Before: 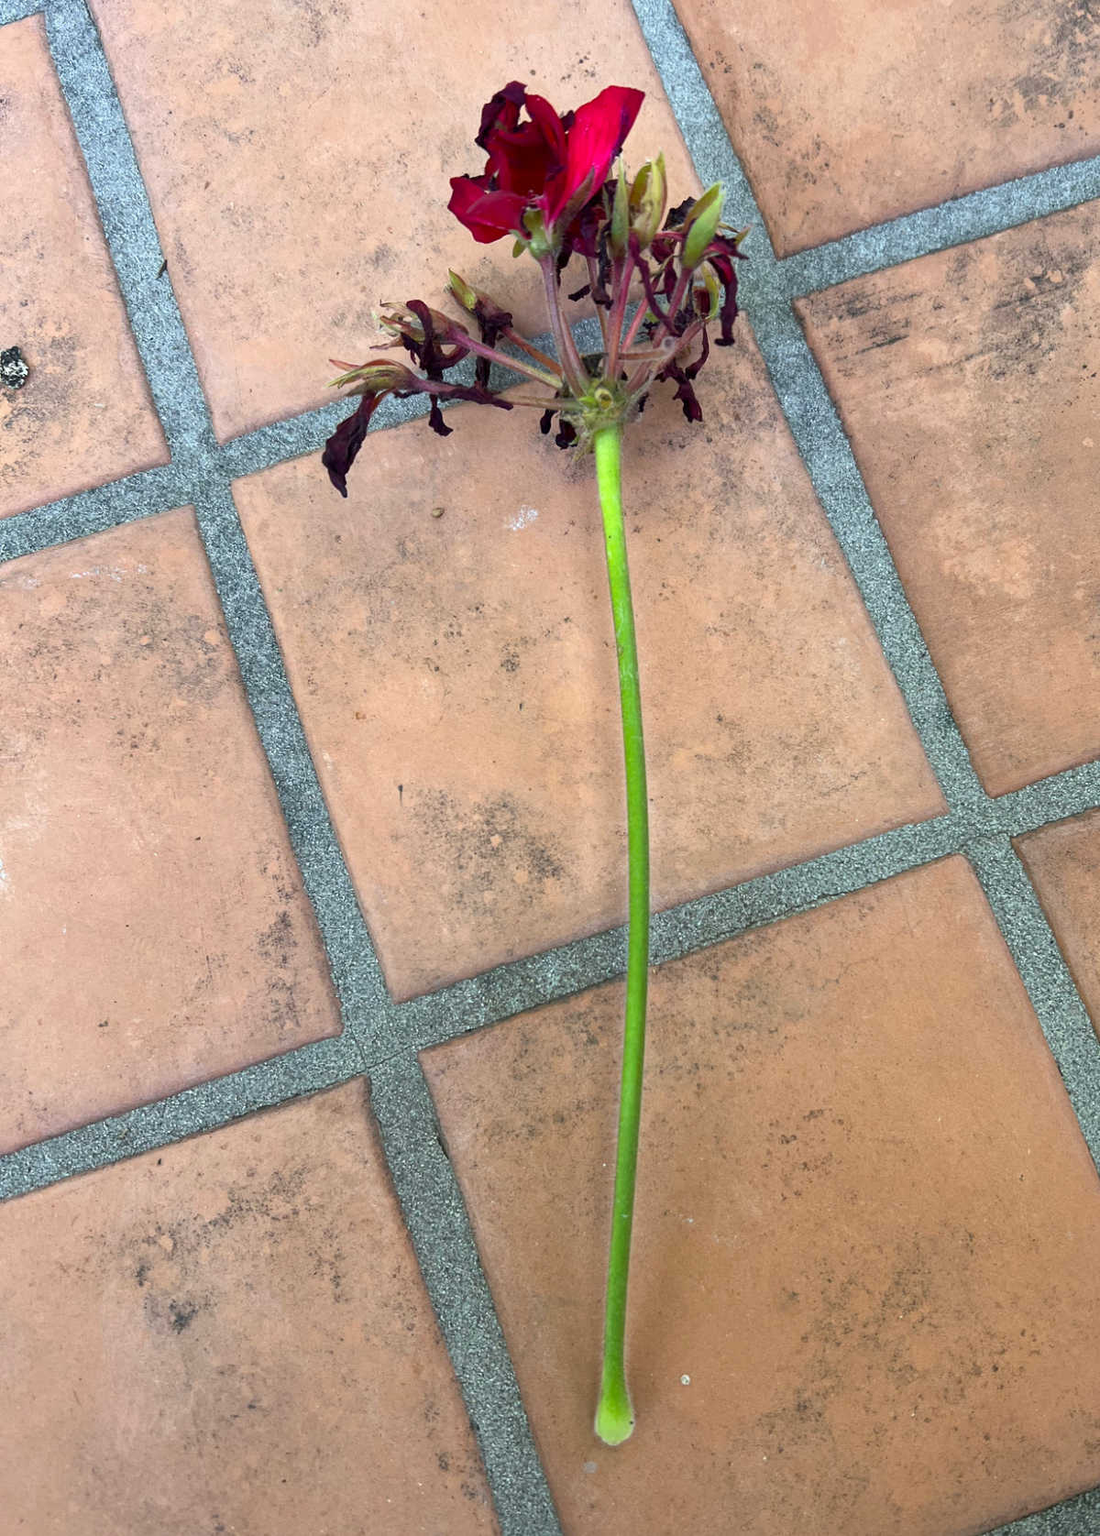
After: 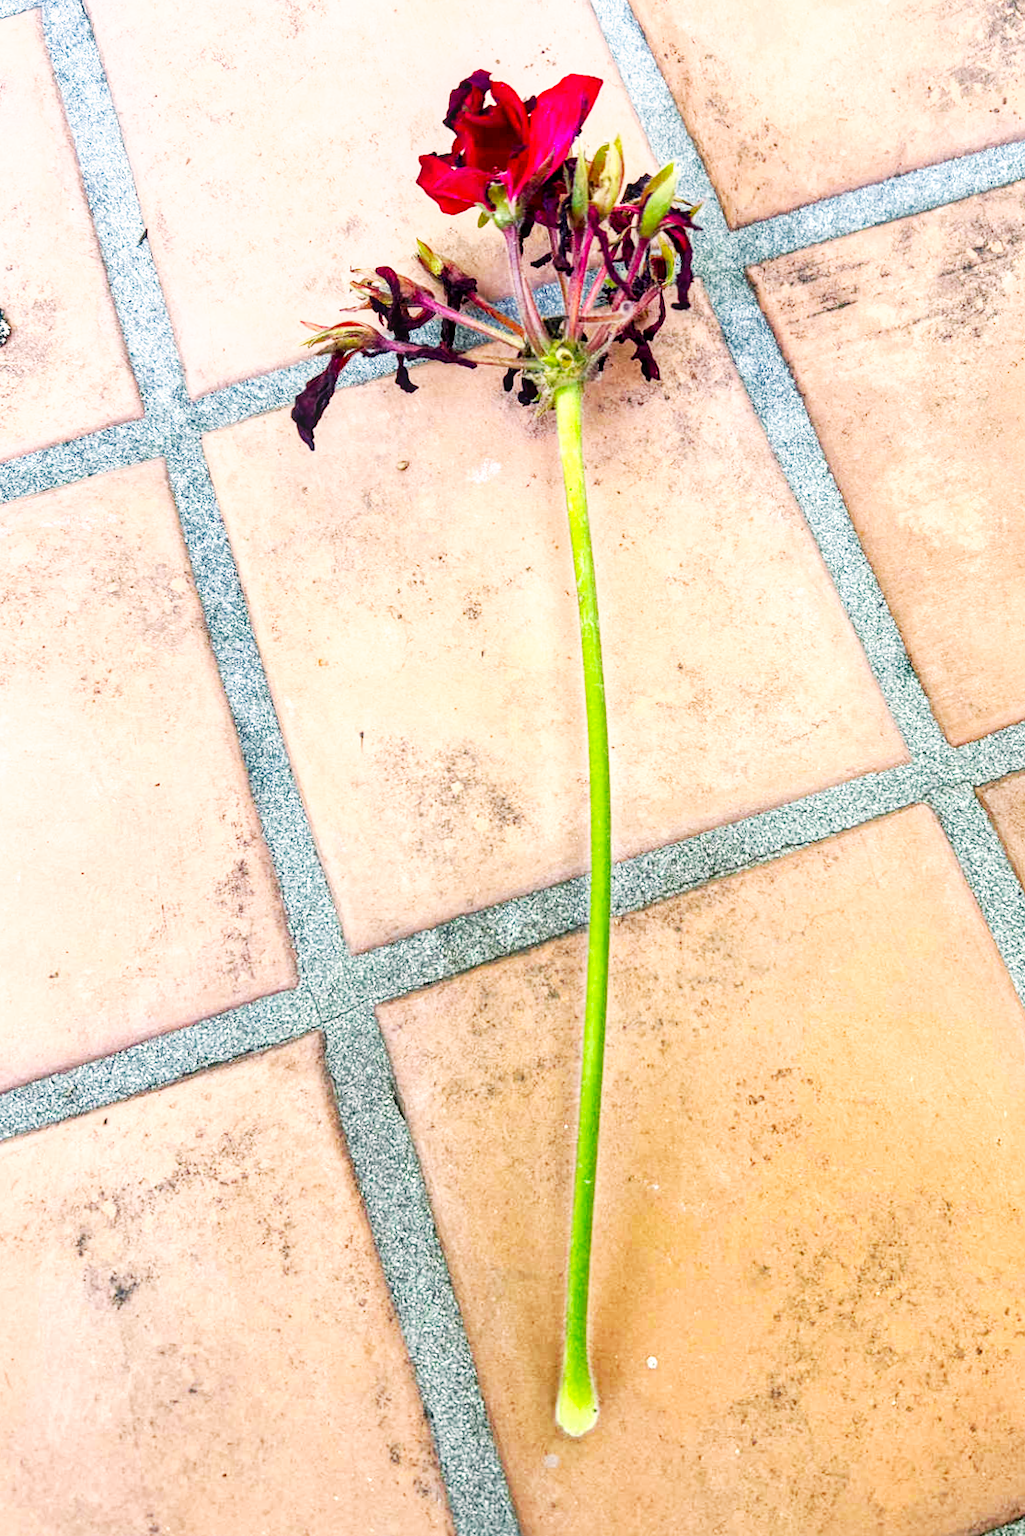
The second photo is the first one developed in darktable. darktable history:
color correction: highlights a* 3.22, highlights b* 1.93, saturation 1.19
rotate and perspective: rotation 0.215°, lens shift (vertical) -0.139, crop left 0.069, crop right 0.939, crop top 0.002, crop bottom 0.996
local contrast: detail 130%
base curve: curves: ch0 [(0, 0) (0.007, 0.004) (0.027, 0.03) (0.046, 0.07) (0.207, 0.54) (0.442, 0.872) (0.673, 0.972) (1, 1)], preserve colors none
